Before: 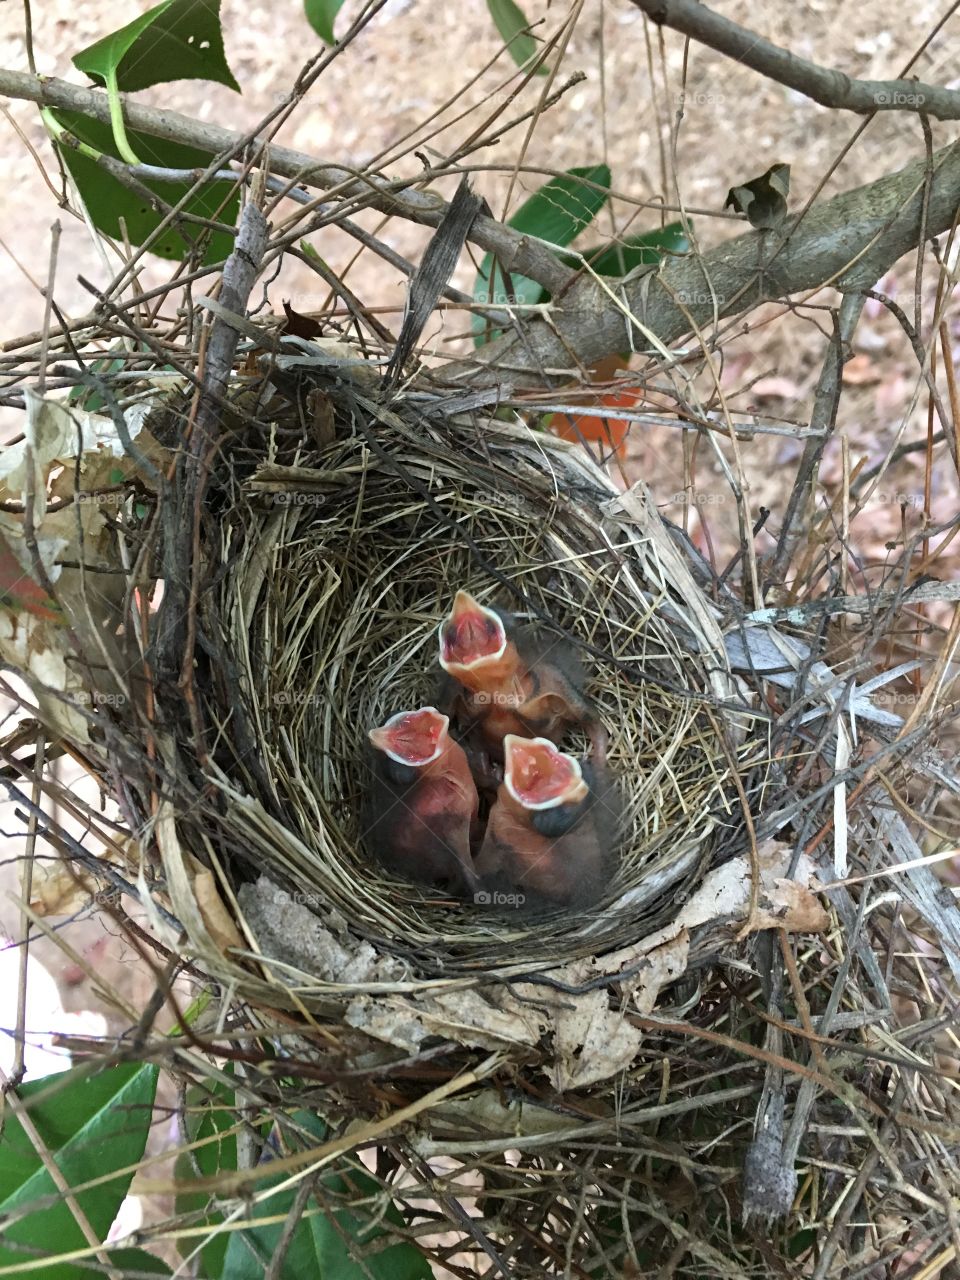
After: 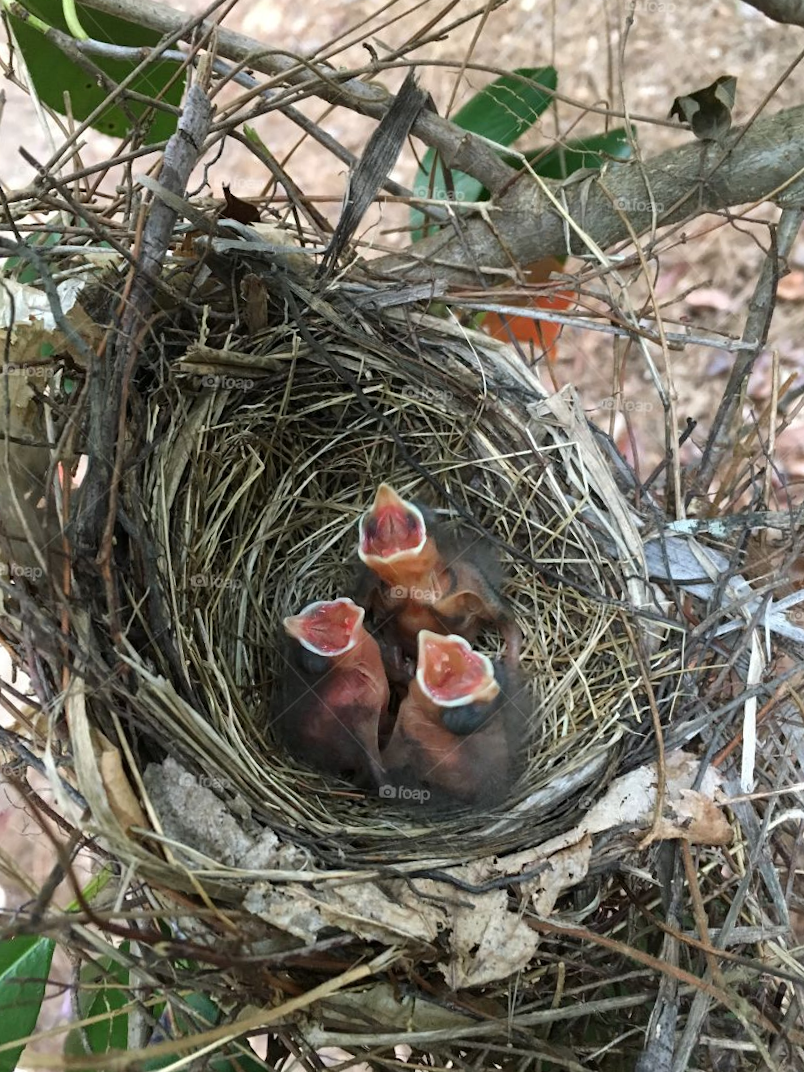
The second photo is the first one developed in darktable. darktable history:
crop and rotate: angle -3.29°, left 5.227%, top 5.219%, right 4.728%, bottom 4.675%
